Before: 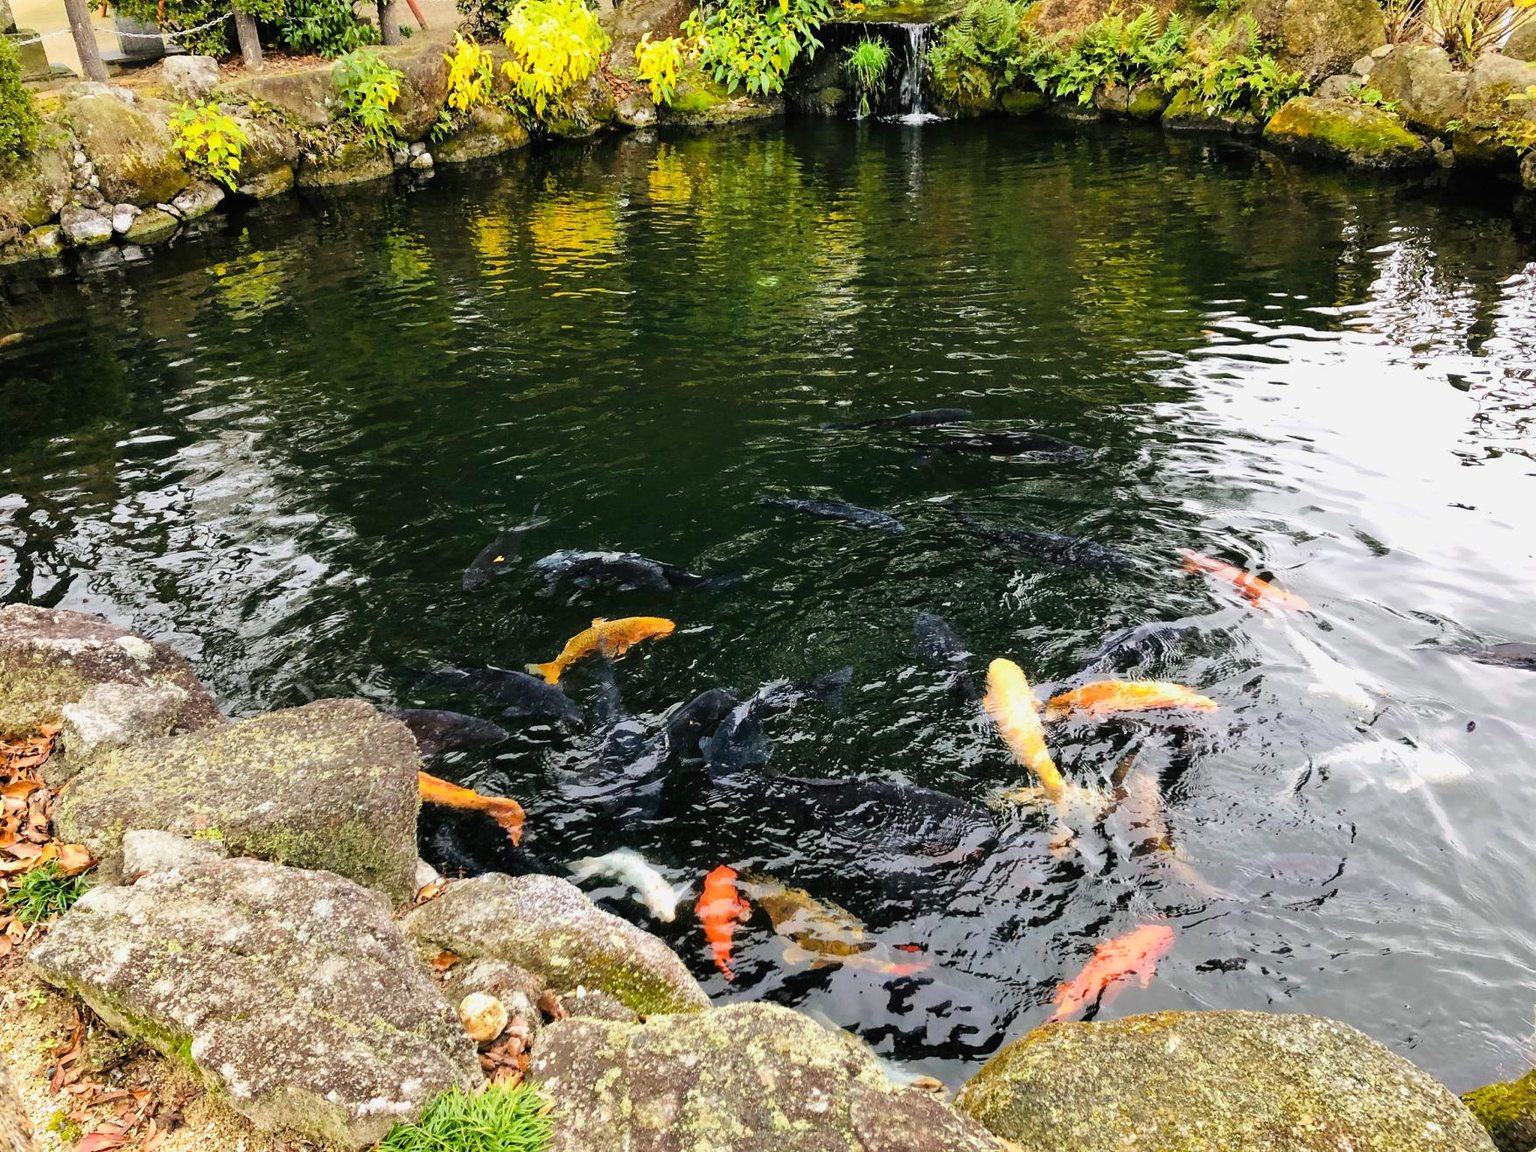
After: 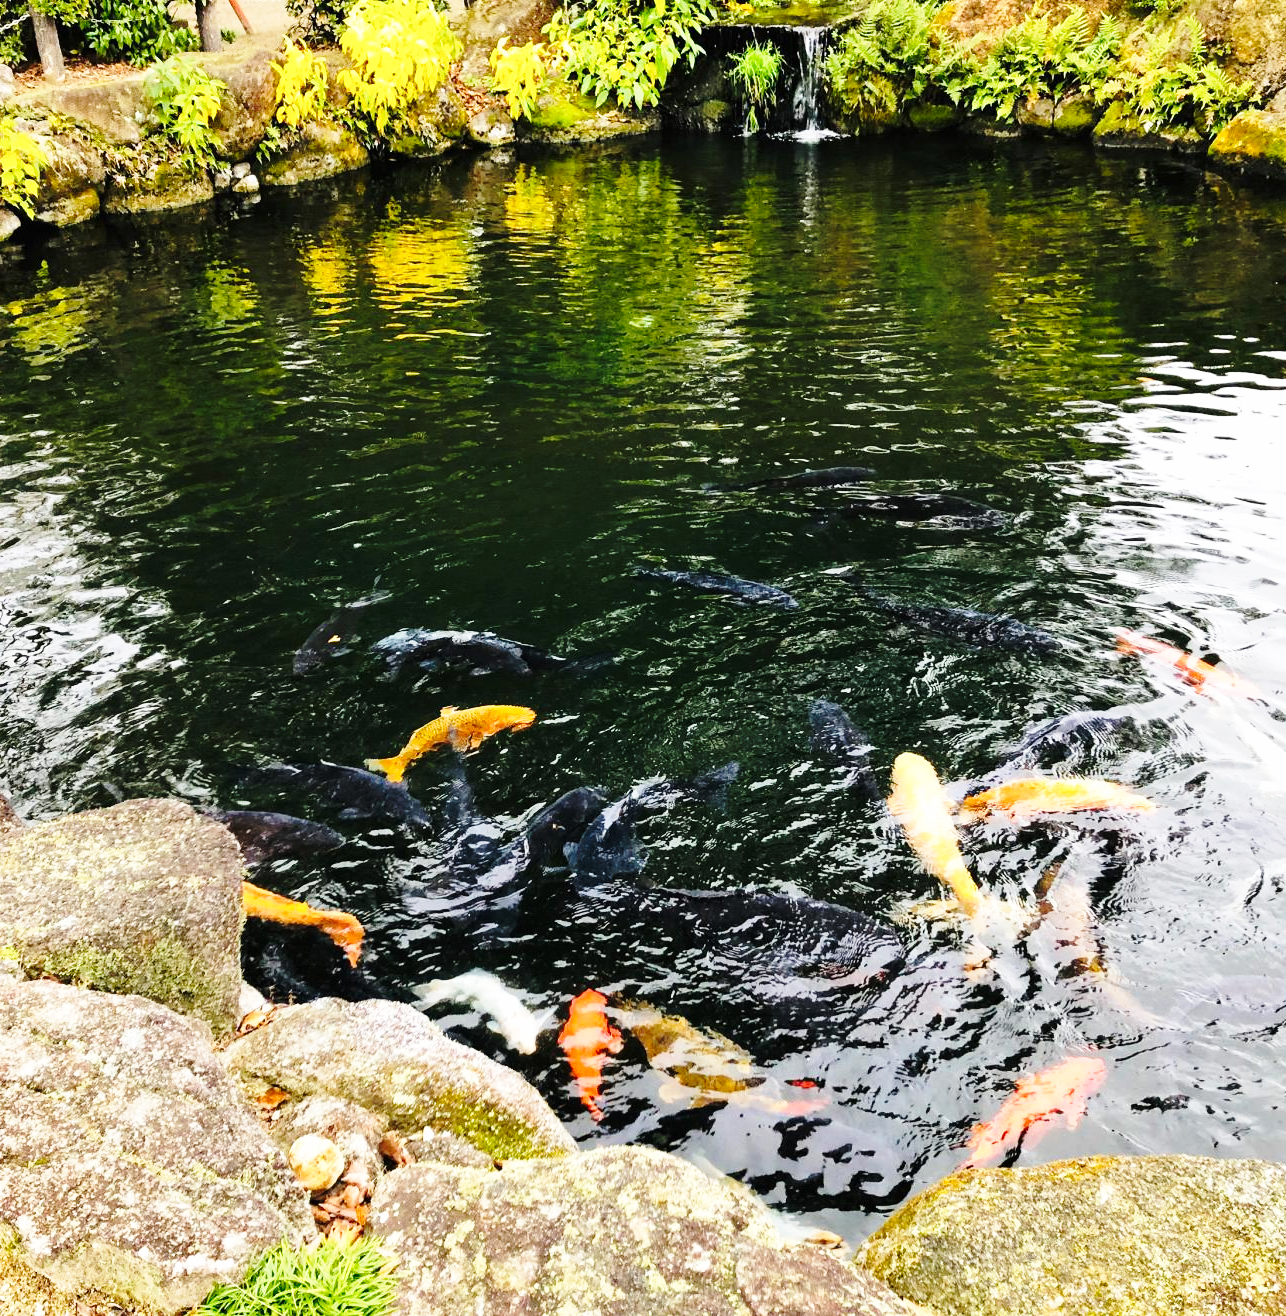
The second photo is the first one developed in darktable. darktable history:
crop: left 13.443%, right 13.31%
base curve: curves: ch0 [(0, 0) (0.036, 0.037) (0.121, 0.228) (0.46, 0.76) (0.859, 0.983) (1, 1)], preserve colors none
